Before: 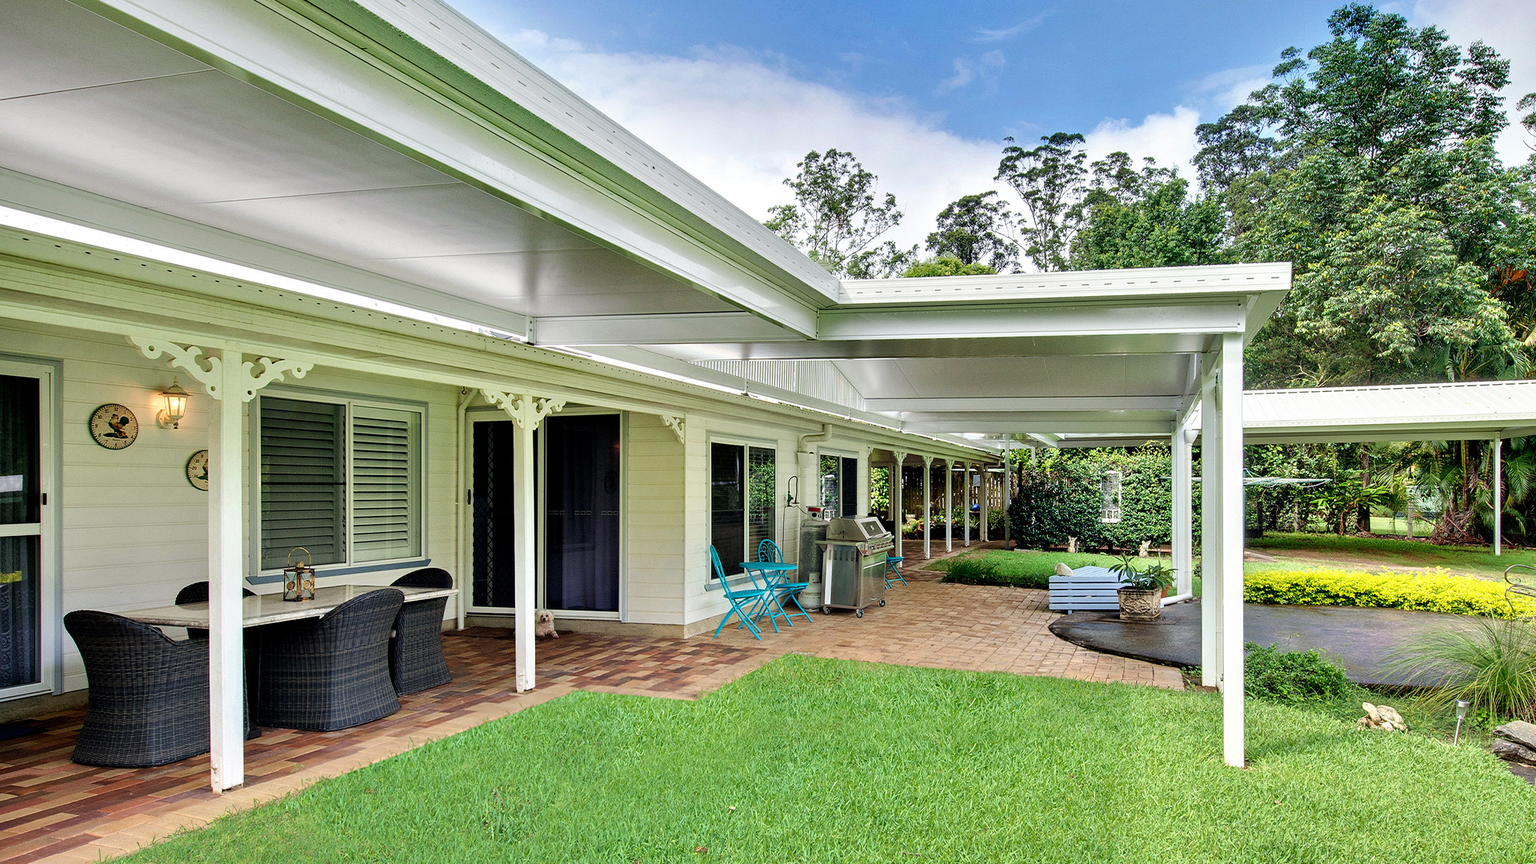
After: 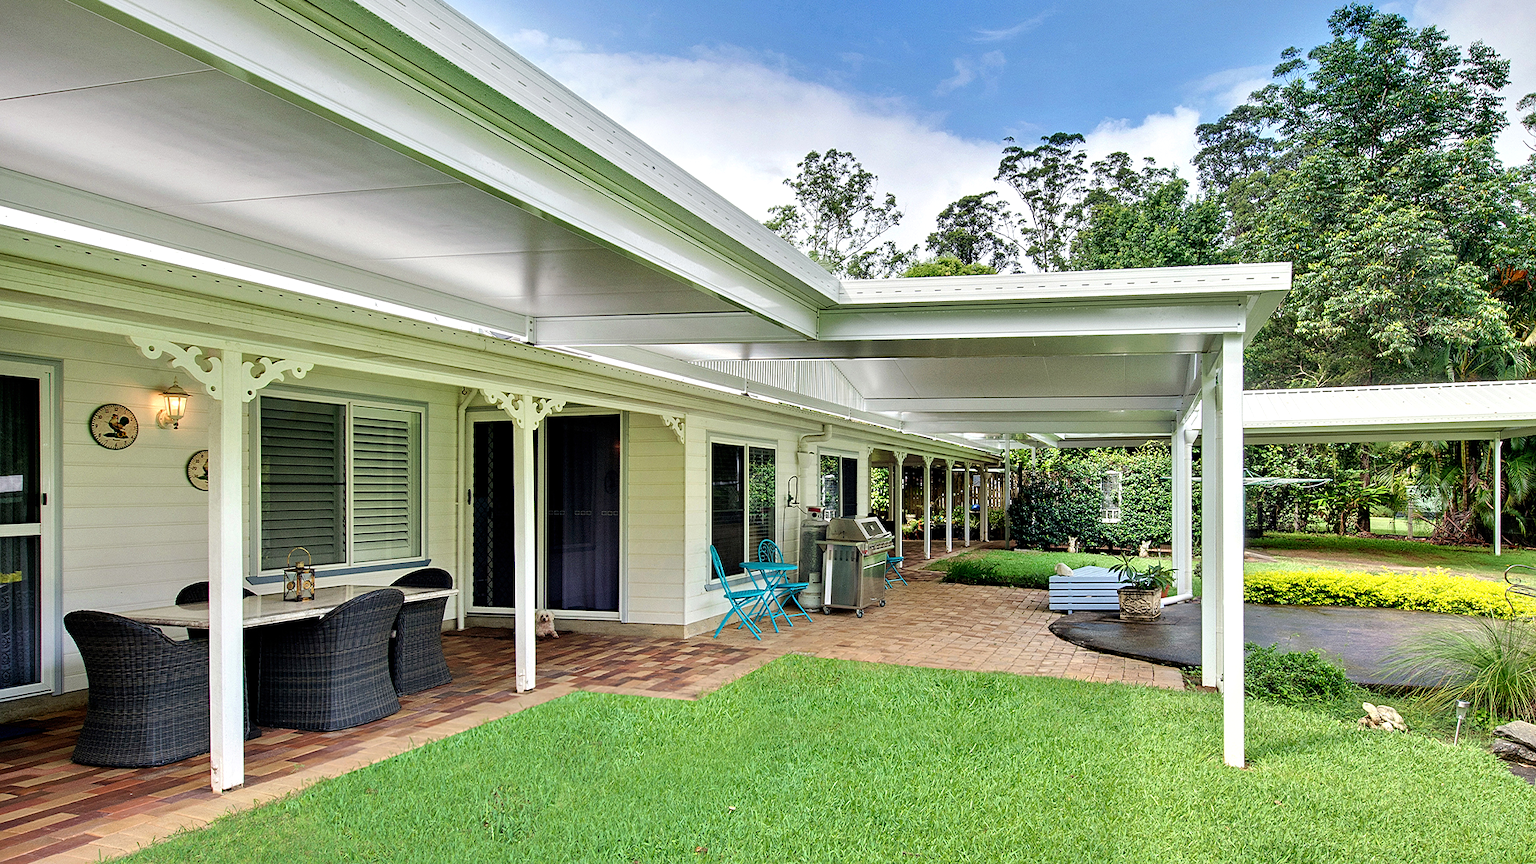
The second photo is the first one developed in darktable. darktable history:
levels: levels [0, 0.492, 0.984]
sharpen: amount 0.2
